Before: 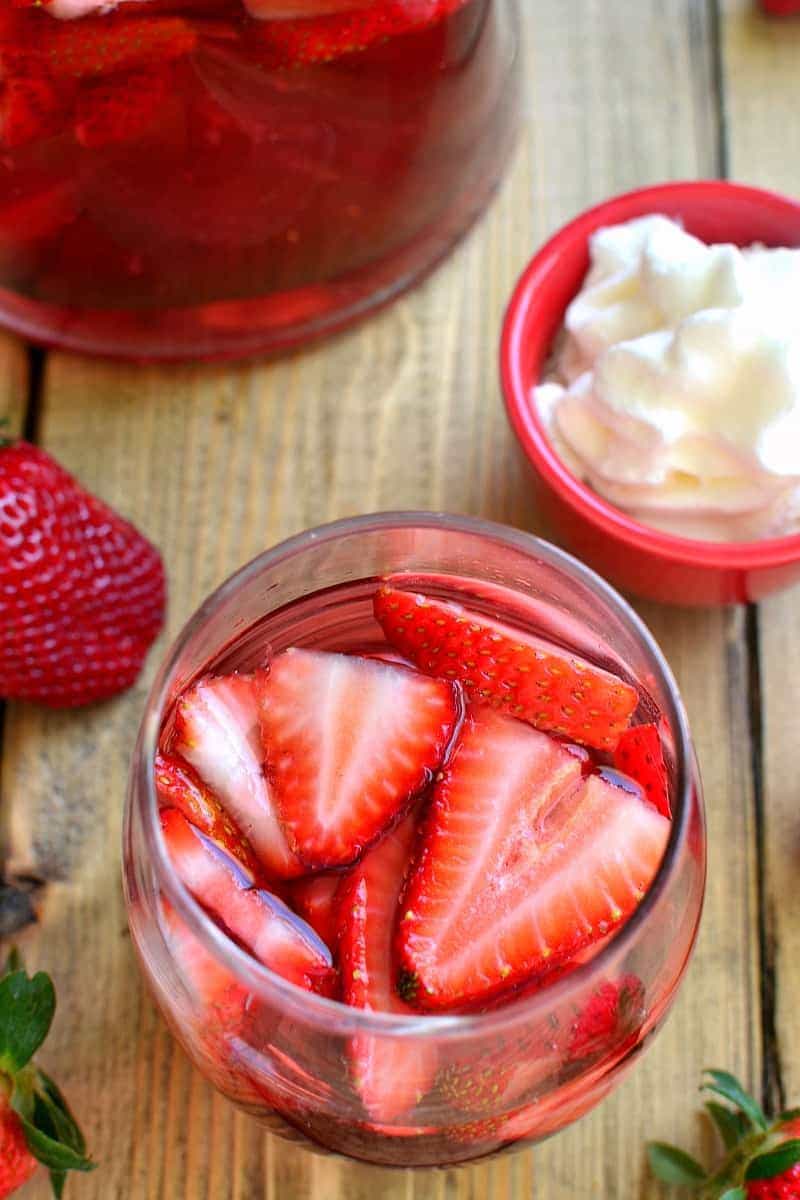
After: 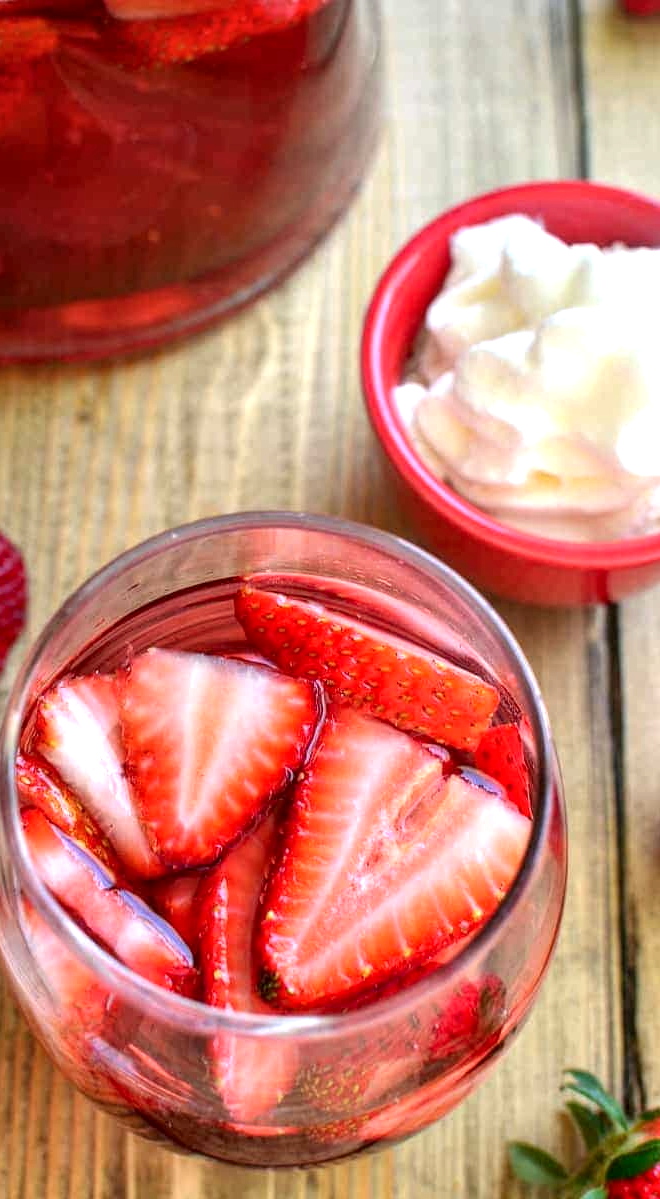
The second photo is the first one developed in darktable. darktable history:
crop: left 17.468%, bottom 0.016%
exposure: black level correction 0, exposure 0.302 EV, compensate highlight preservation false
local contrast: highlights 53%, shadows 51%, detail 130%, midtone range 0.457
